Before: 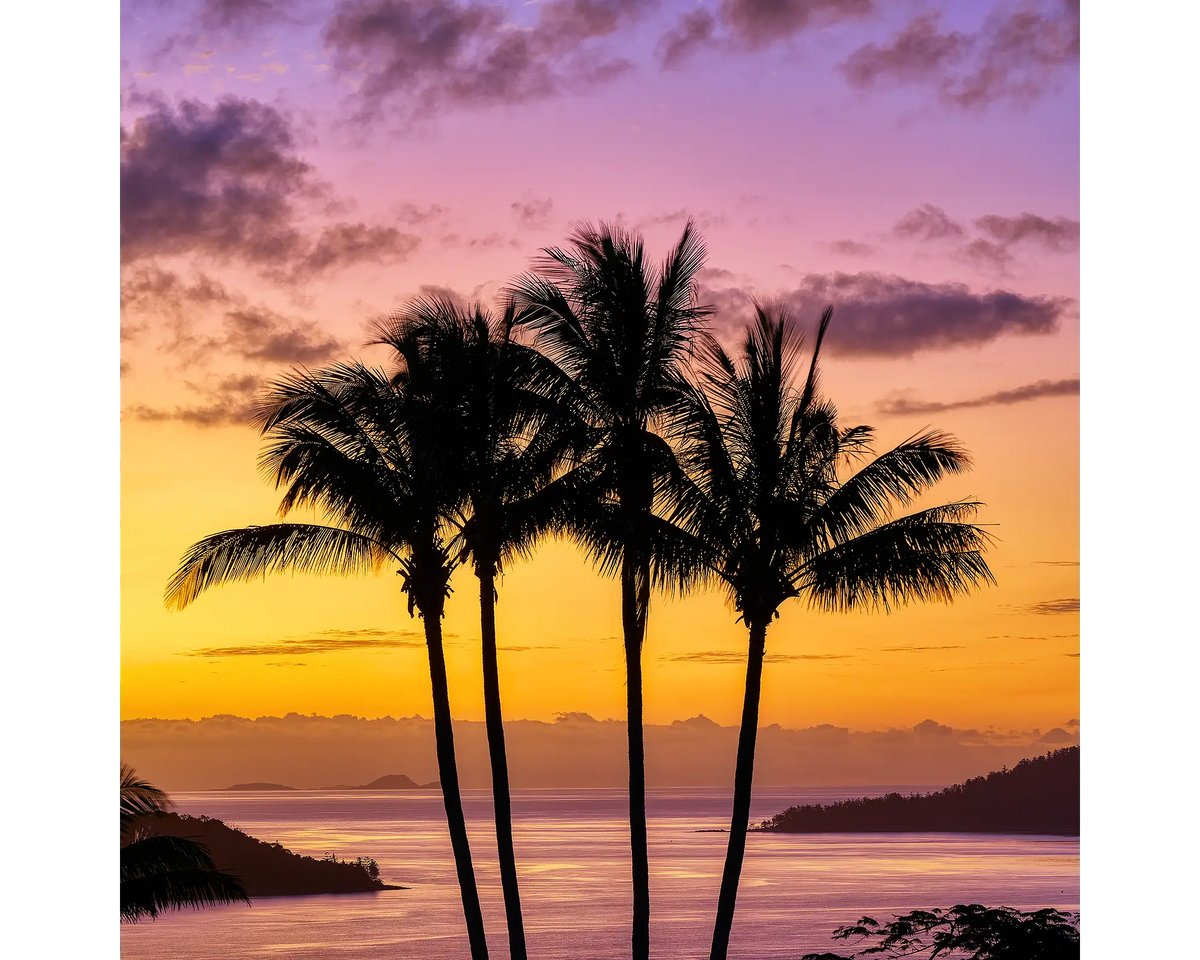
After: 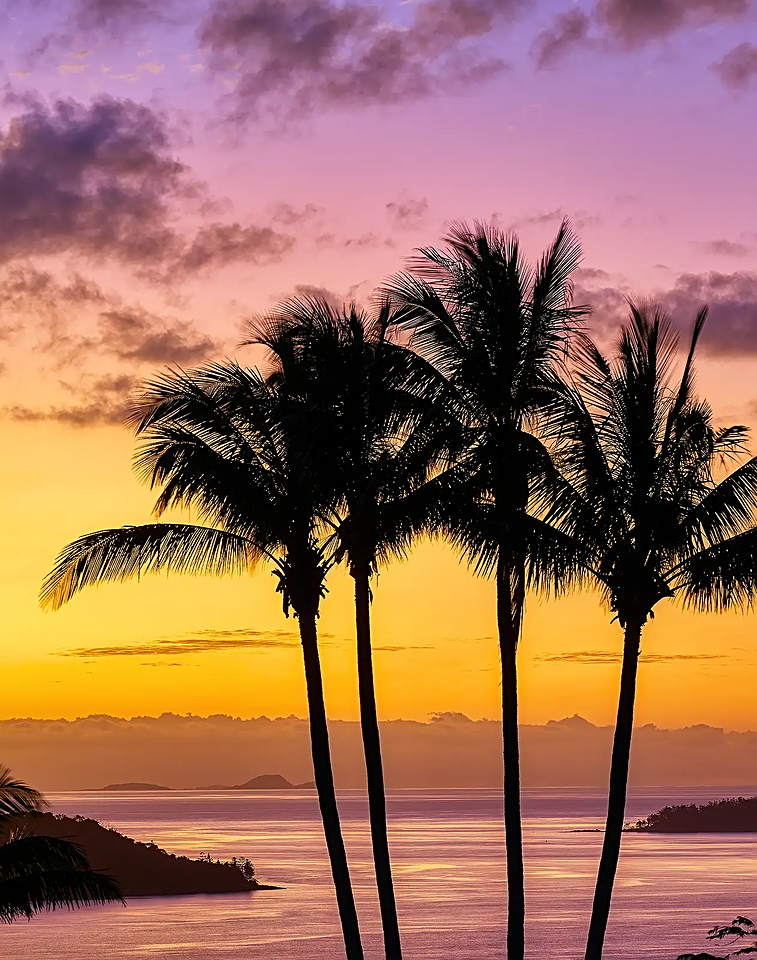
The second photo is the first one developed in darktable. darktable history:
sharpen: on, module defaults
crop: left 10.483%, right 26.361%
